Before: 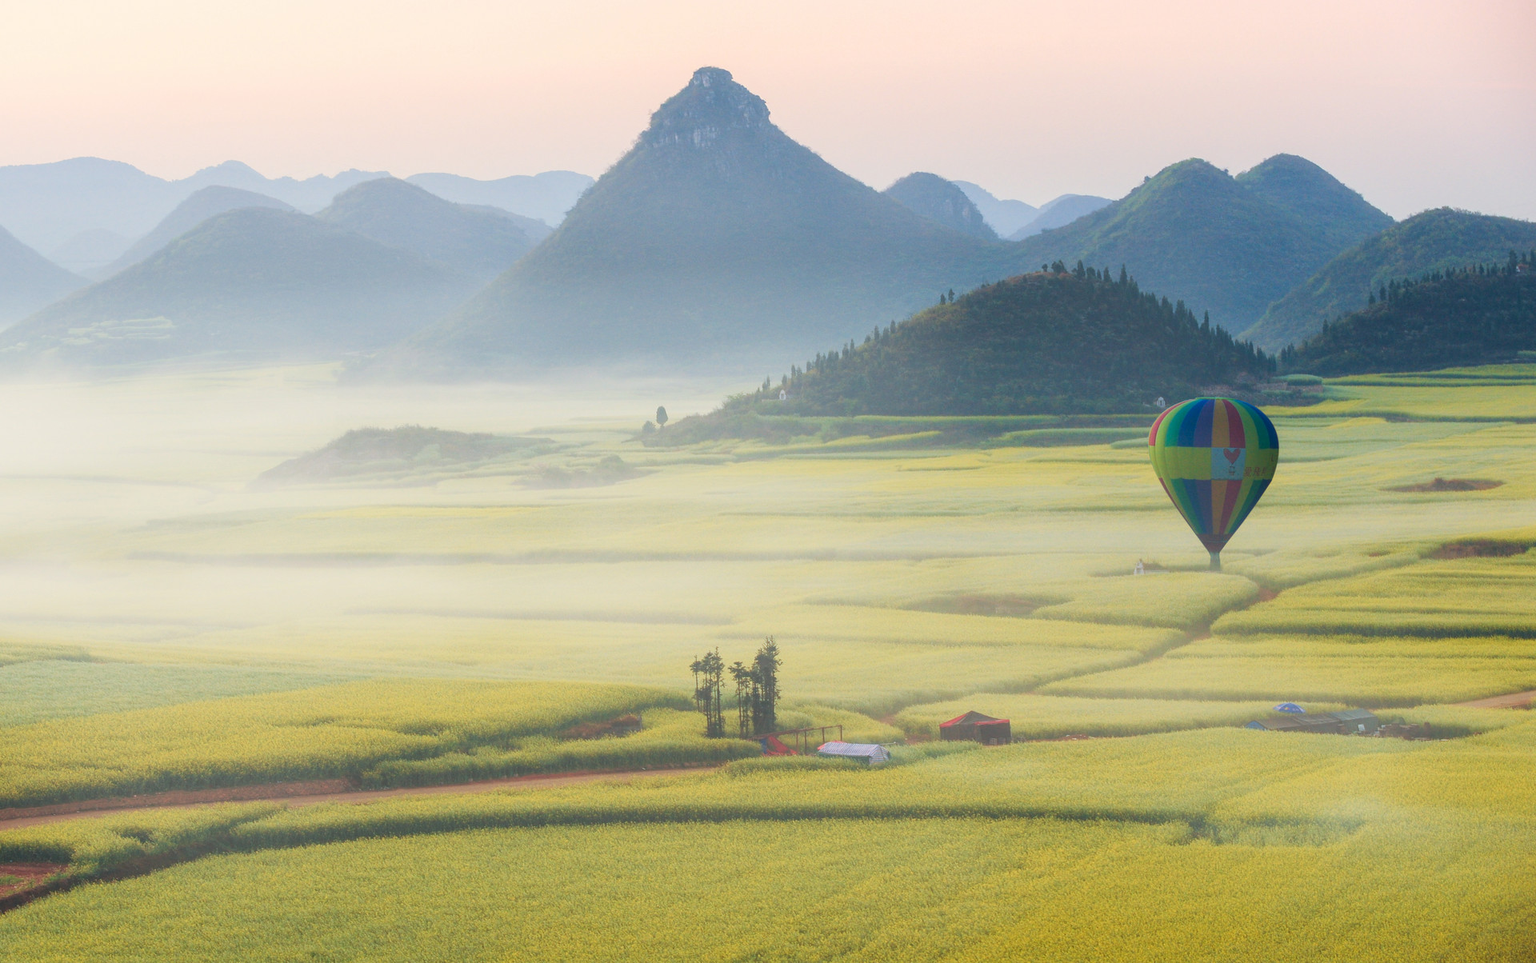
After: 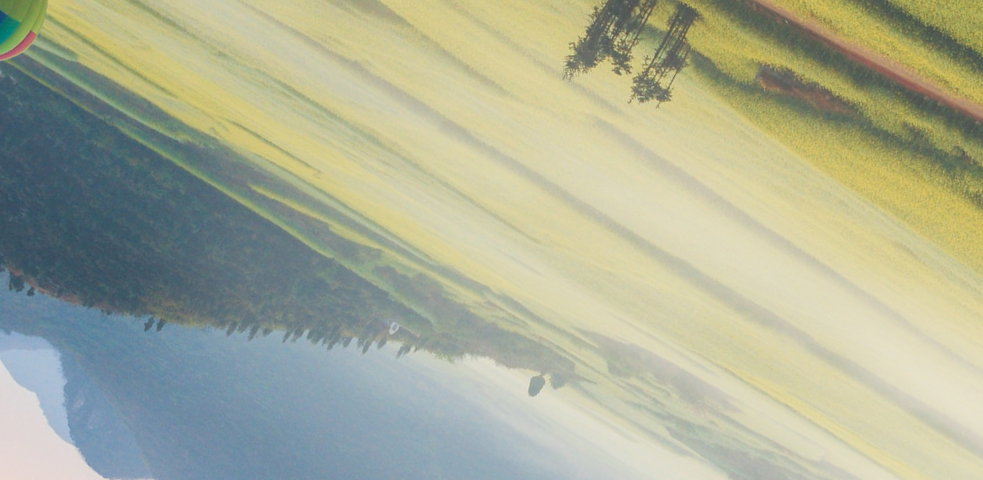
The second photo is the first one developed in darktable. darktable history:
crop and rotate: angle 148.38°, left 9.127%, top 15.559%, right 4.461%, bottom 17.024%
